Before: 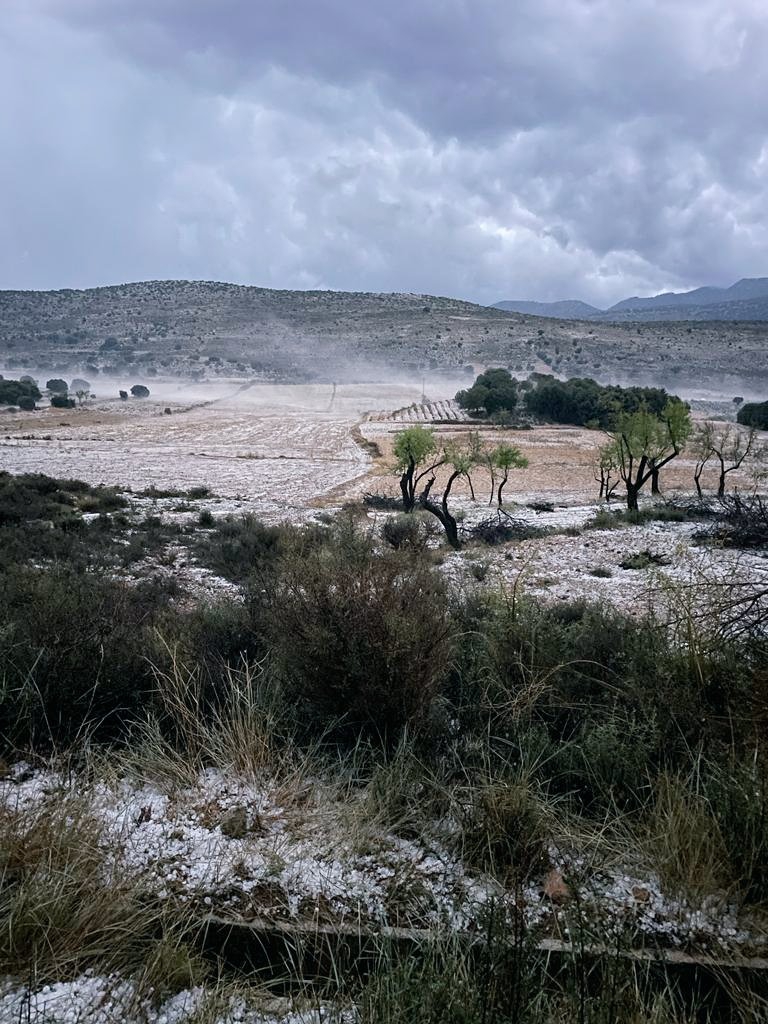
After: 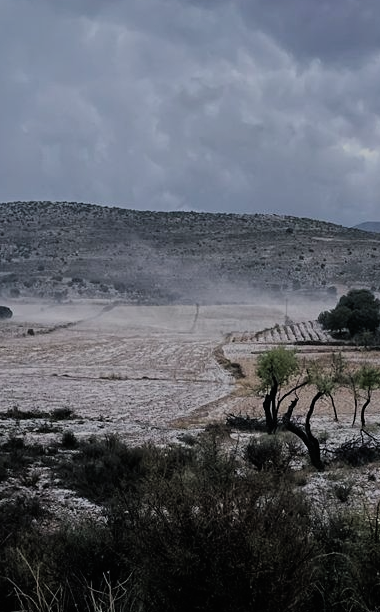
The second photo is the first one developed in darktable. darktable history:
filmic rgb: middle gray luminance 12.89%, black relative exposure -10.09 EV, white relative exposure 3.47 EV, target black luminance 0%, hardness 5.66, latitude 44.97%, contrast 1.216, highlights saturation mix 6.32%, shadows ↔ highlights balance 27.14%, iterations of high-quality reconstruction 0
crop: left 17.883%, top 7.72%, right 32.558%, bottom 32.421%
exposure: black level correction -0.017, exposure -1.049 EV, compensate highlight preservation false
